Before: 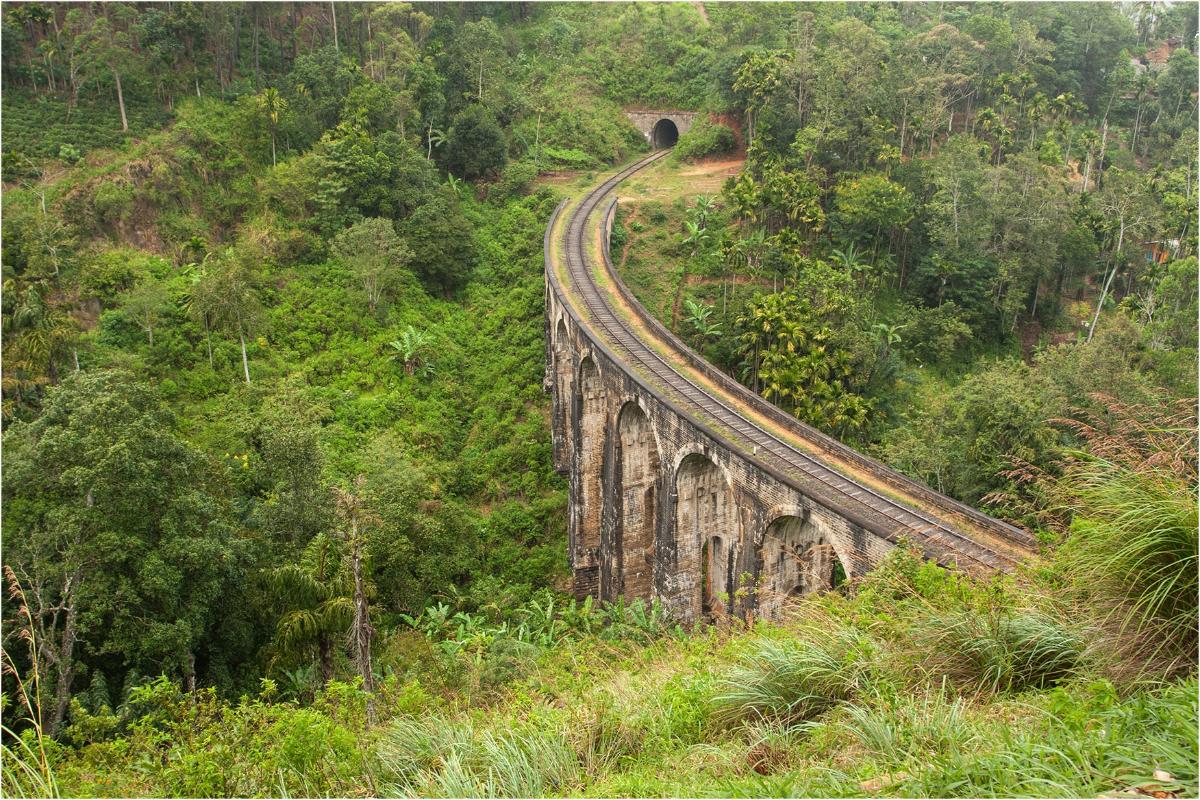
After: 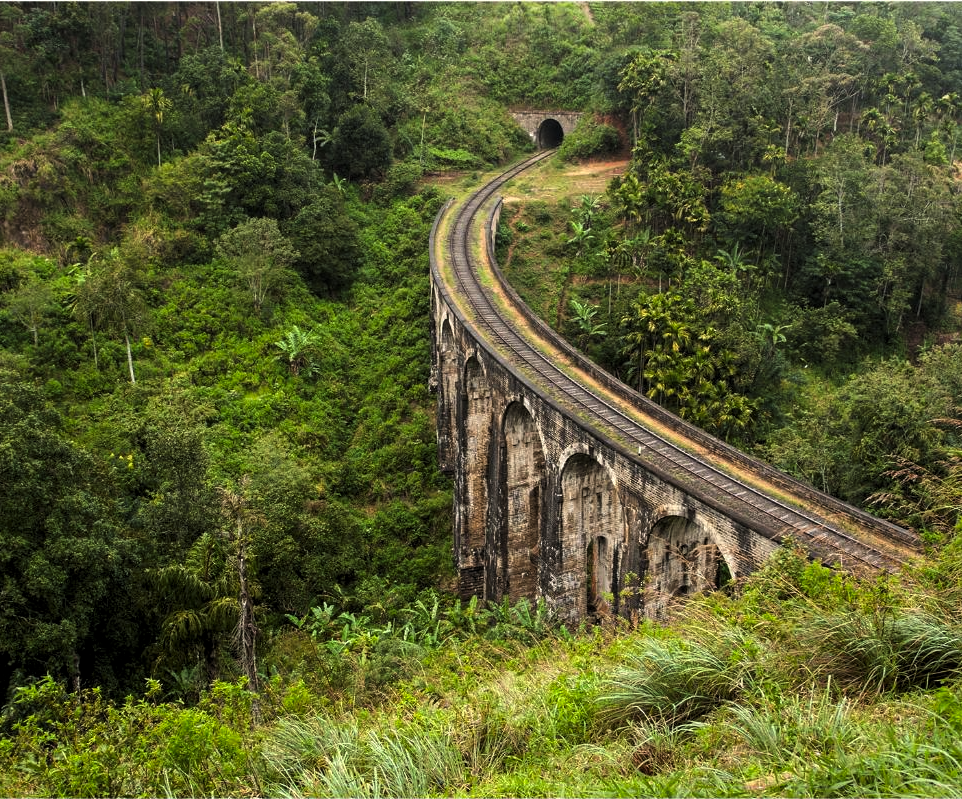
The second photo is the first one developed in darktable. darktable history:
contrast brightness saturation: contrast 0.04, saturation 0.16
crop and rotate: left 9.597%, right 10.195%
levels: levels [0.101, 0.578, 0.953]
